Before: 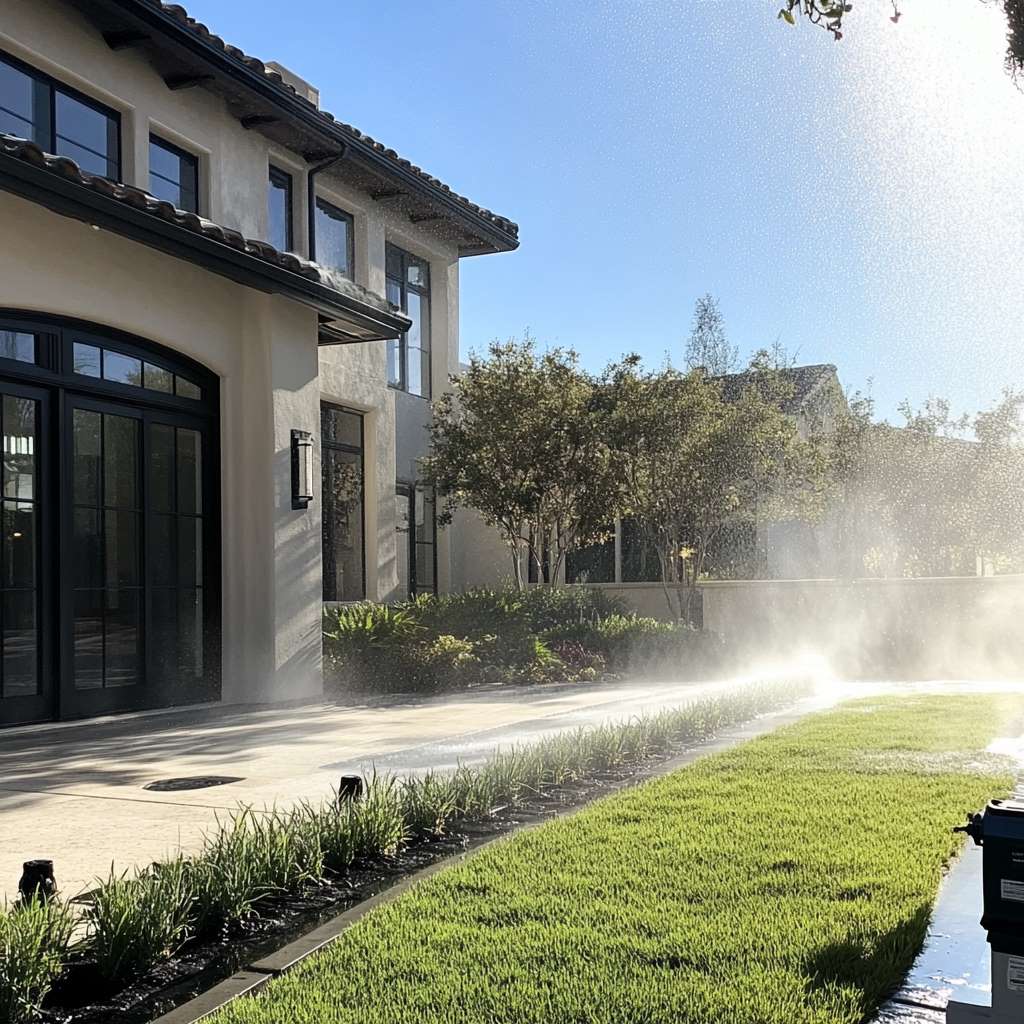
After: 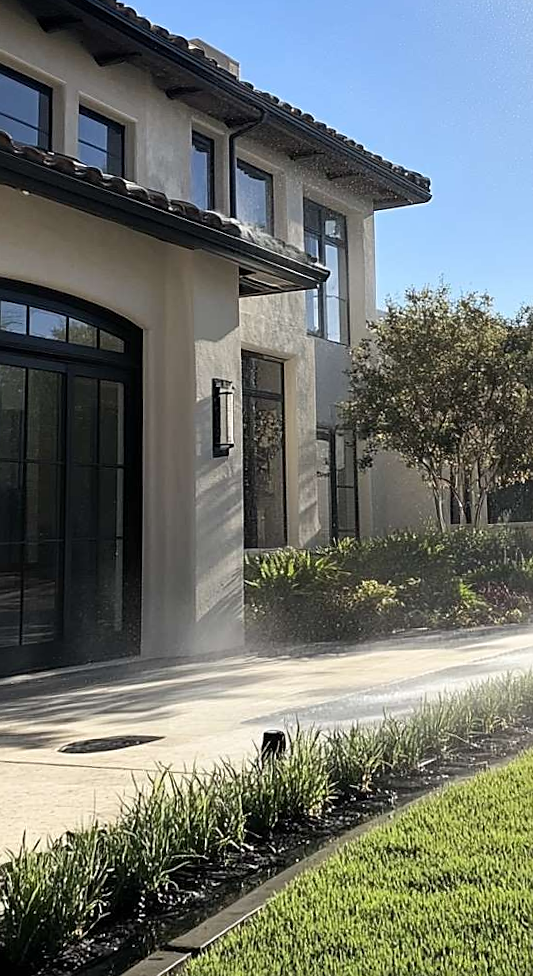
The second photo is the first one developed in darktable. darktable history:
crop: left 5.114%, right 38.589%
sharpen: radius 1.864, amount 0.398, threshold 1.271
rotate and perspective: rotation -1.68°, lens shift (vertical) -0.146, crop left 0.049, crop right 0.912, crop top 0.032, crop bottom 0.96
